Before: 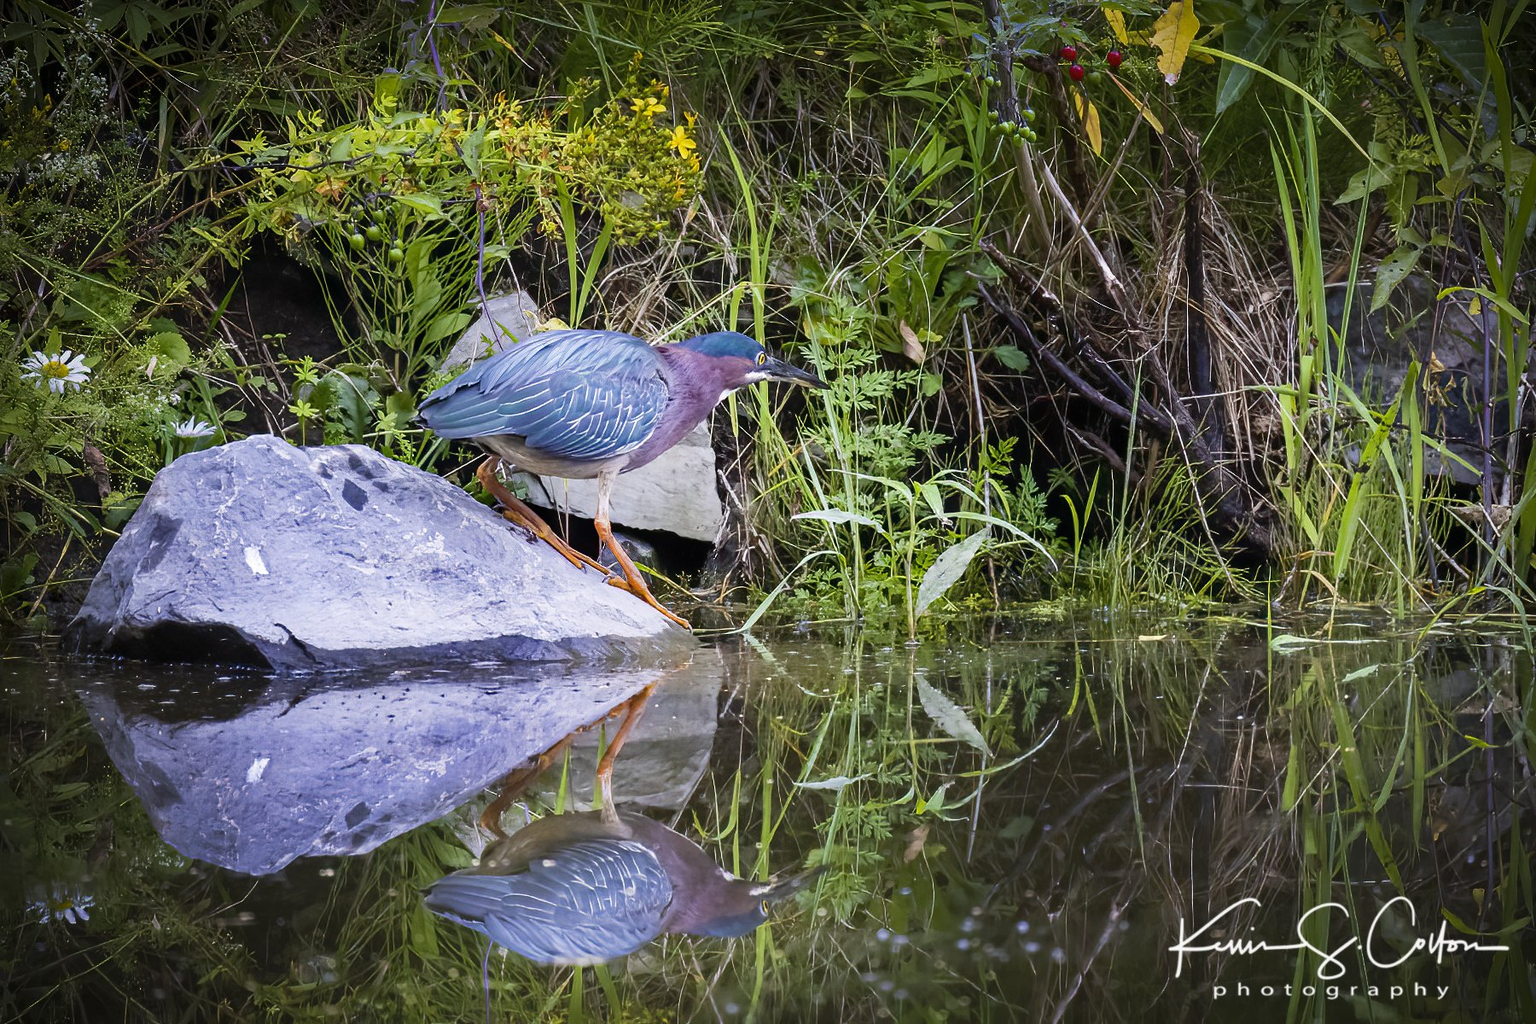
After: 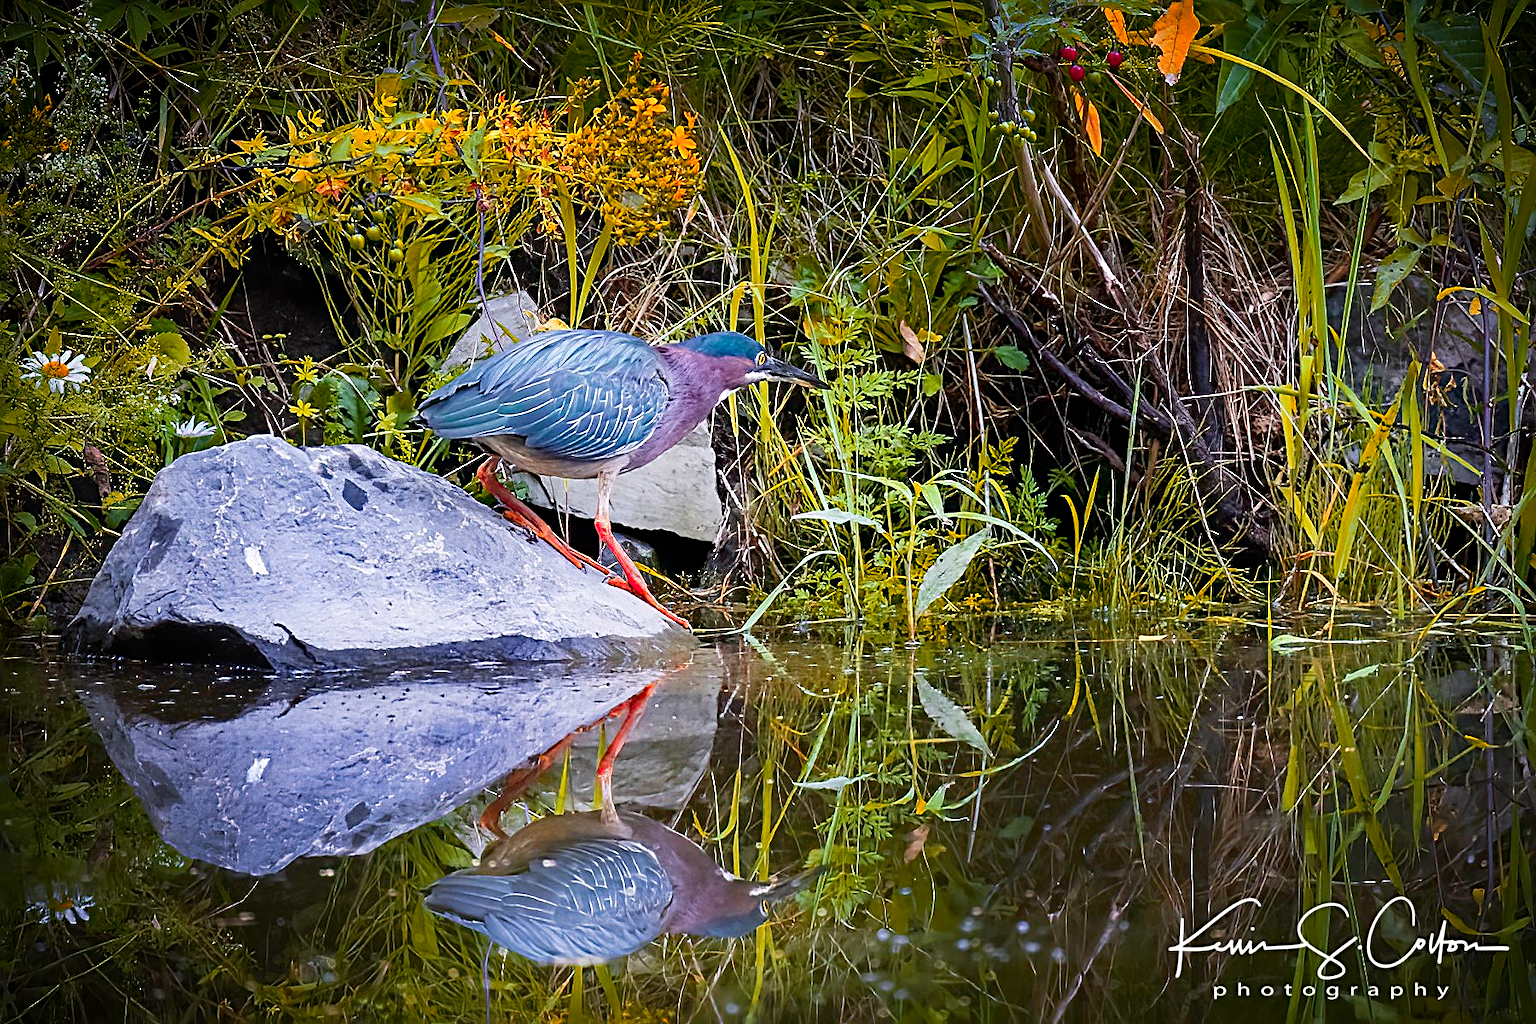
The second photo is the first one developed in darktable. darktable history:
color zones: curves: ch1 [(0.24, 0.629) (0.75, 0.5)]; ch2 [(0.255, 0.454) (0.745, 0.491)], mix 102.12%
sharpen: radius 2.584, amount 0.688
